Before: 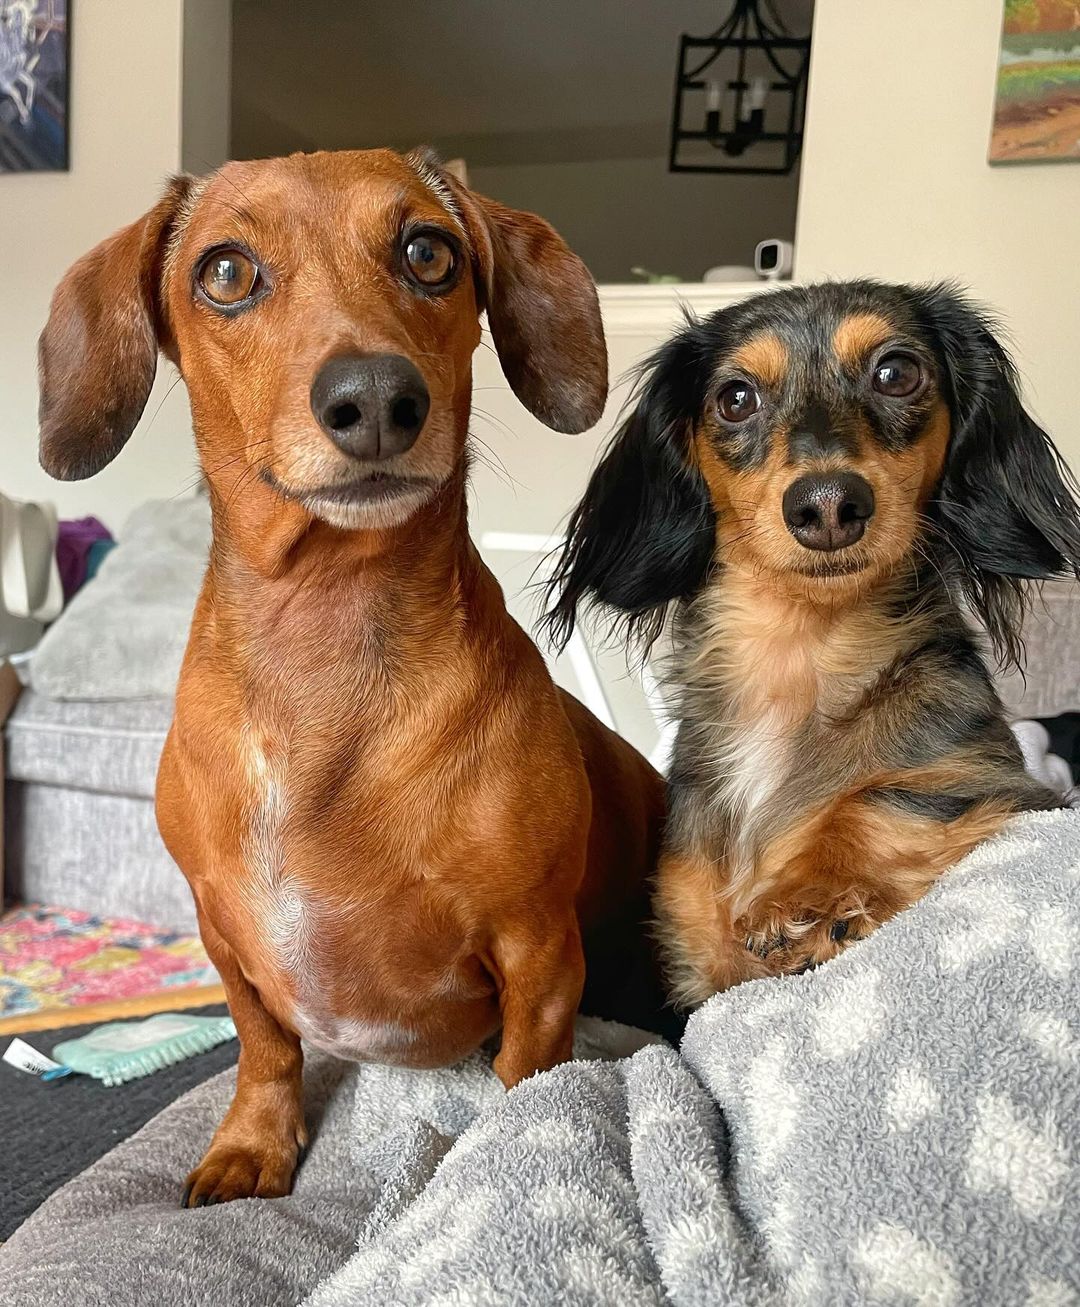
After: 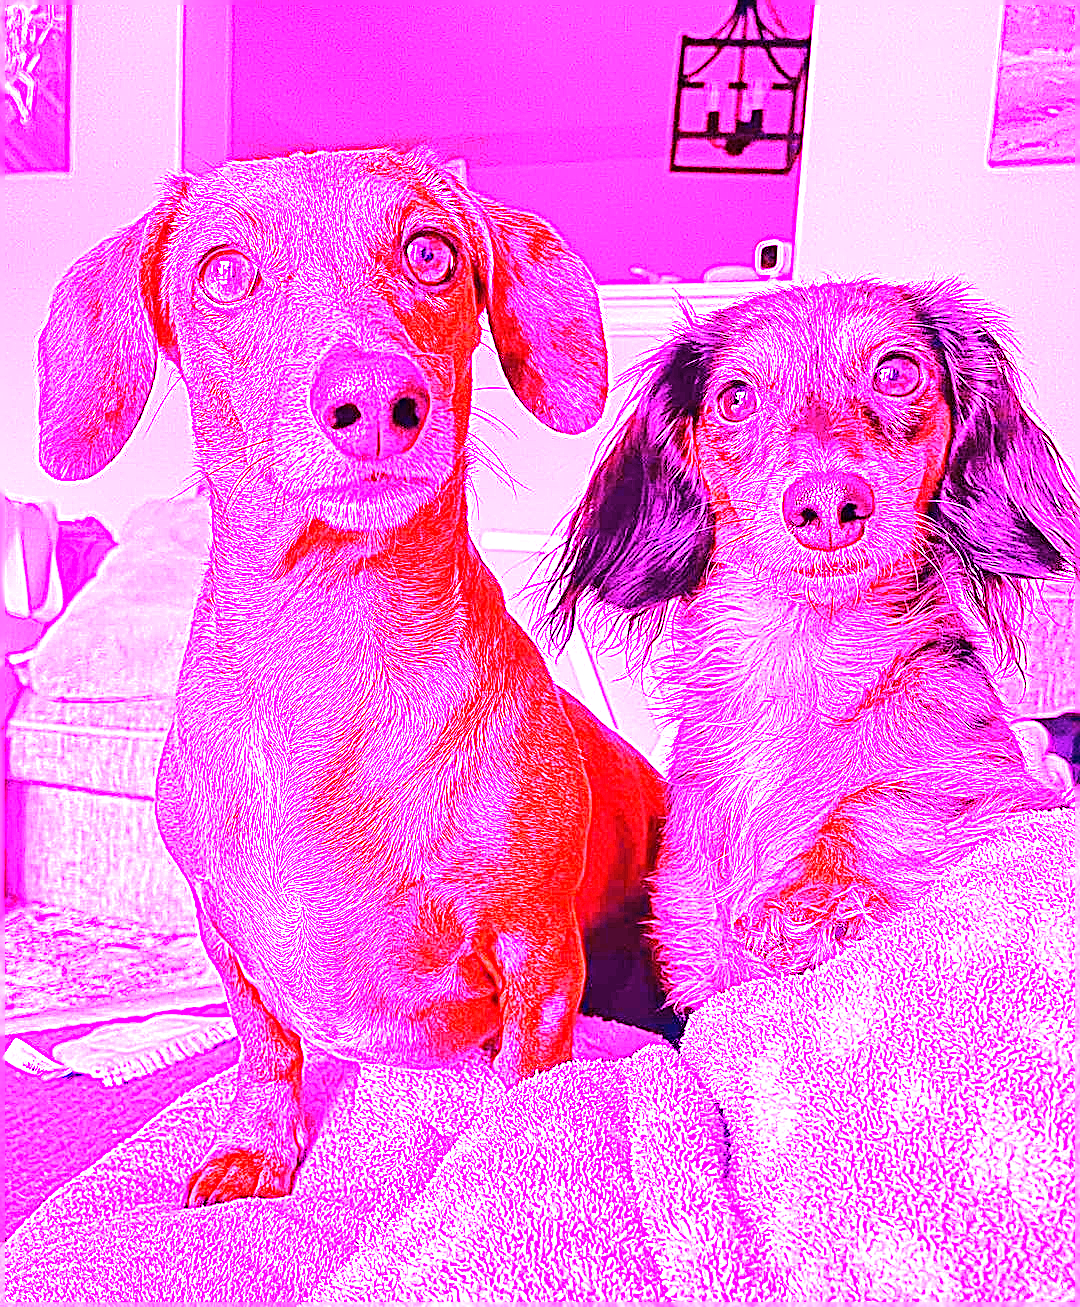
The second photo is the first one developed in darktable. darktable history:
sharpen: on, module defaults
white balance: red 8, blue 8
